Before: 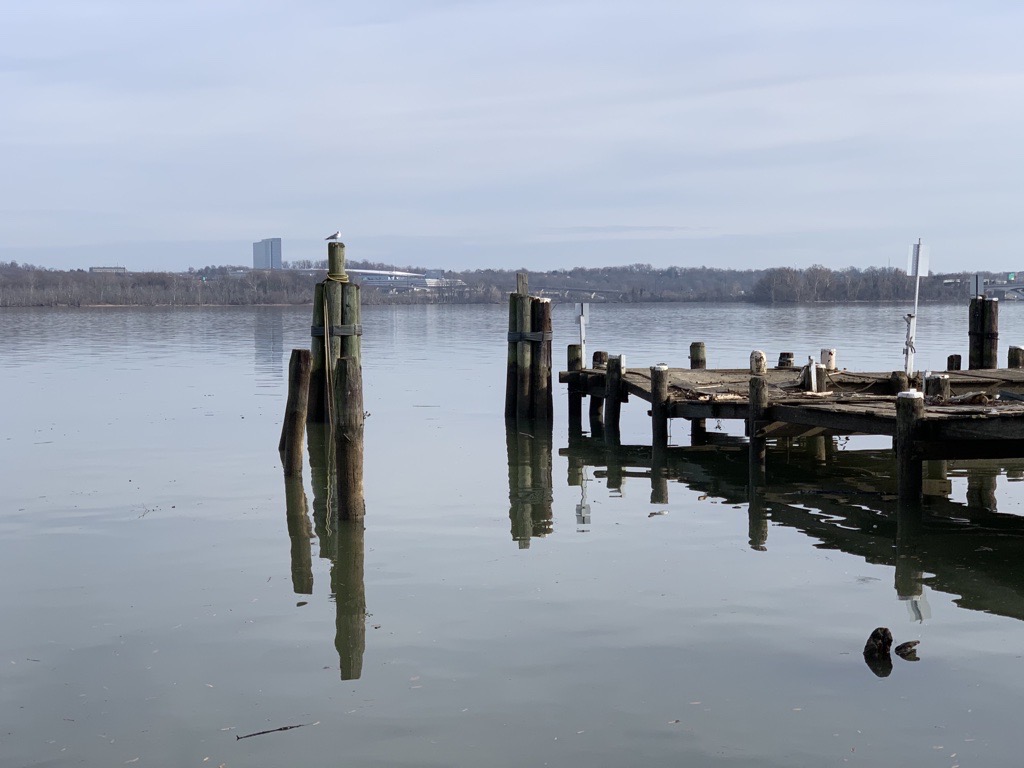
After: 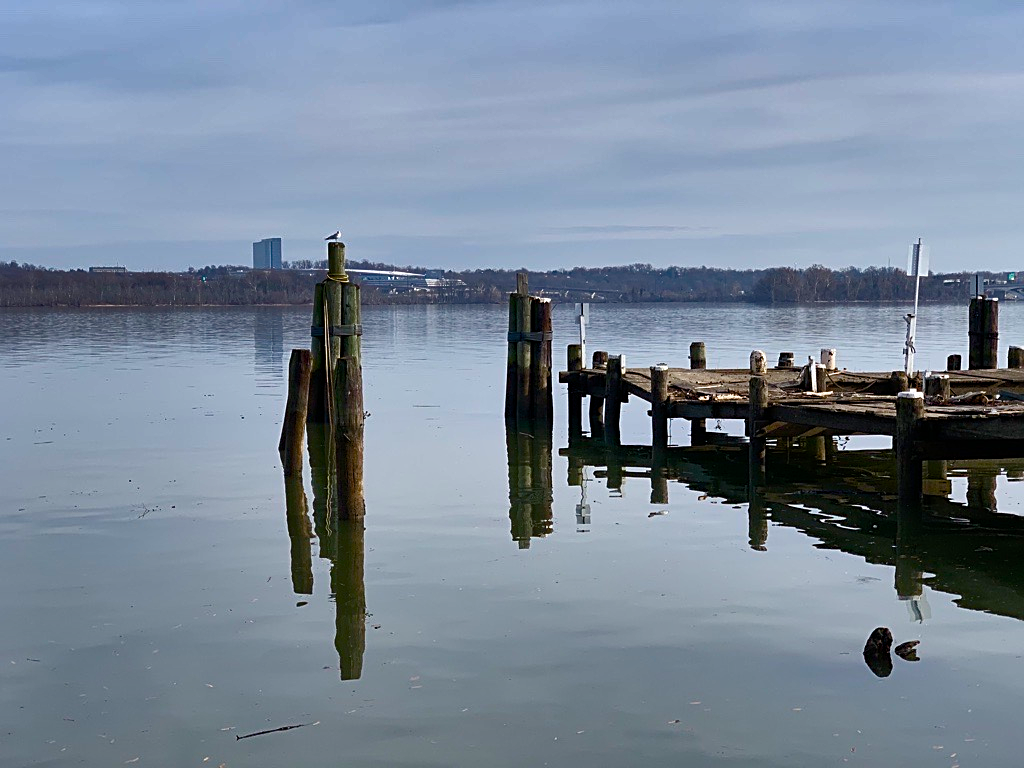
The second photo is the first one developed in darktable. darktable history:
sharpen: on, module defaults
tone equalizer: -8 EV -0.447 EV, -7 EV -0.356 EV, -6 EV -0.333 EV, -5 EV -0.183 EV, -3 EV 0.255 EV, -2 EV 0.353 EV, -1 EV 0.375 EV, +0 EV 0.395 EV, edges refinement/feathering 500, mask exposure compensation -1.57 EV, preserve details no
color balance rgb: linear chroma grading › shadows 31.792%, linear chroma grading › global chroma -2.389%, linear chroma grading › mid-tones 4.151%, perceptual saturation grading › global saturation 14.431%, perceptual saturation grading › highlights -25.342%, perceptual saturation grading › shadows 24.68%, global vibrance 24.521%
shadows and highlights: shadows 80.76, white point adjustment -9.1, highlights -61.22, soften with gaussian
